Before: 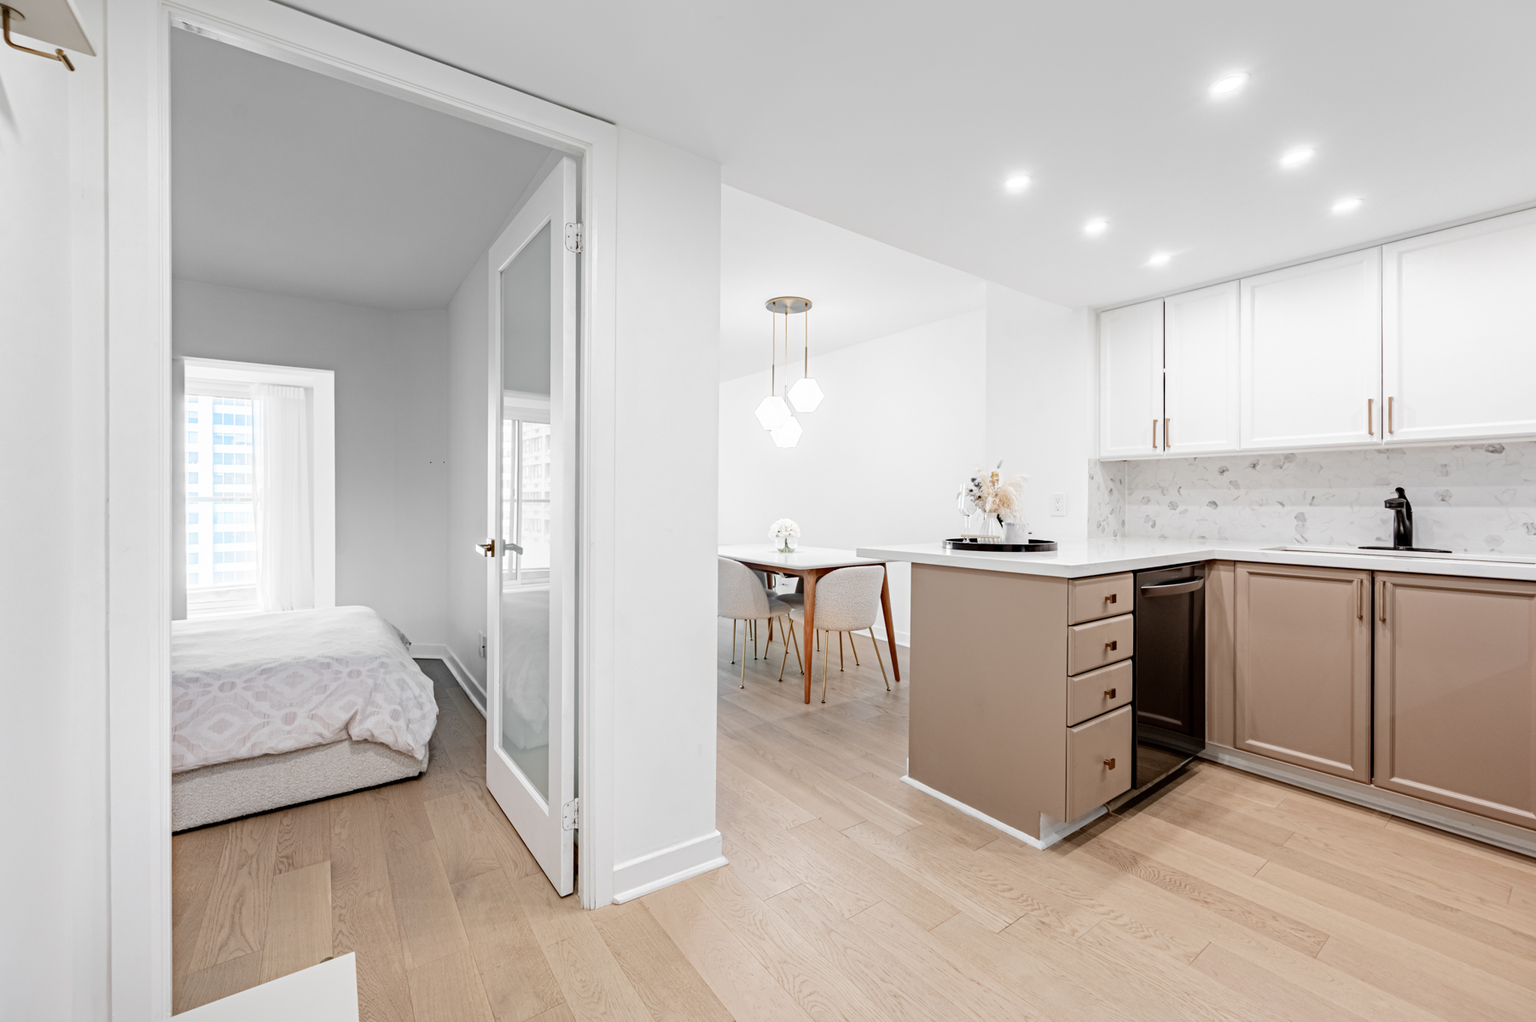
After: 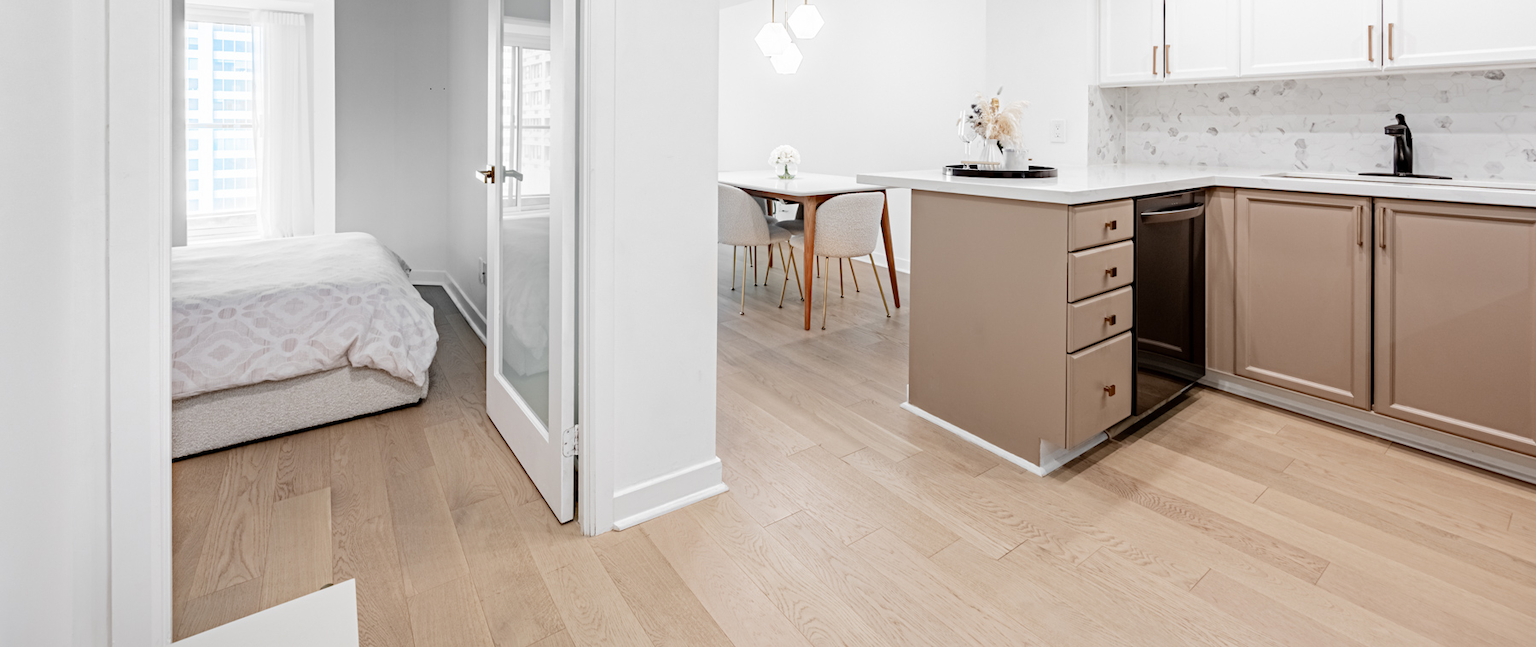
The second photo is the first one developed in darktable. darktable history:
crop and rotate: top 36.566%
